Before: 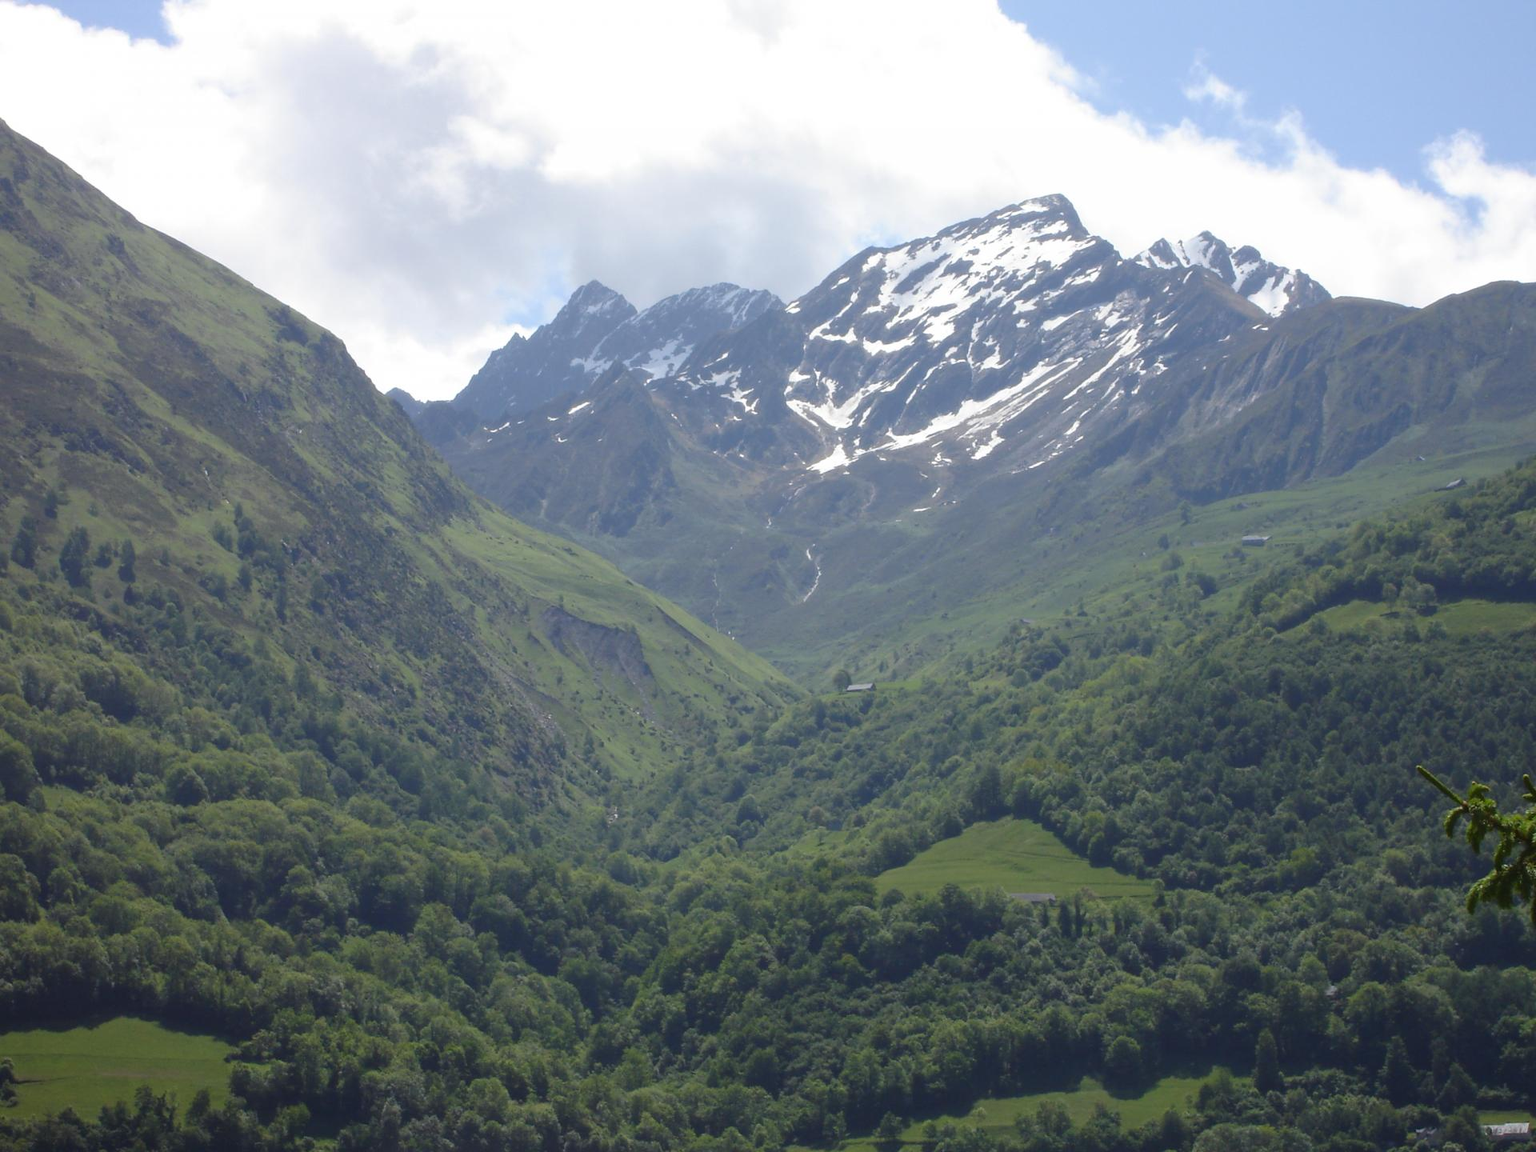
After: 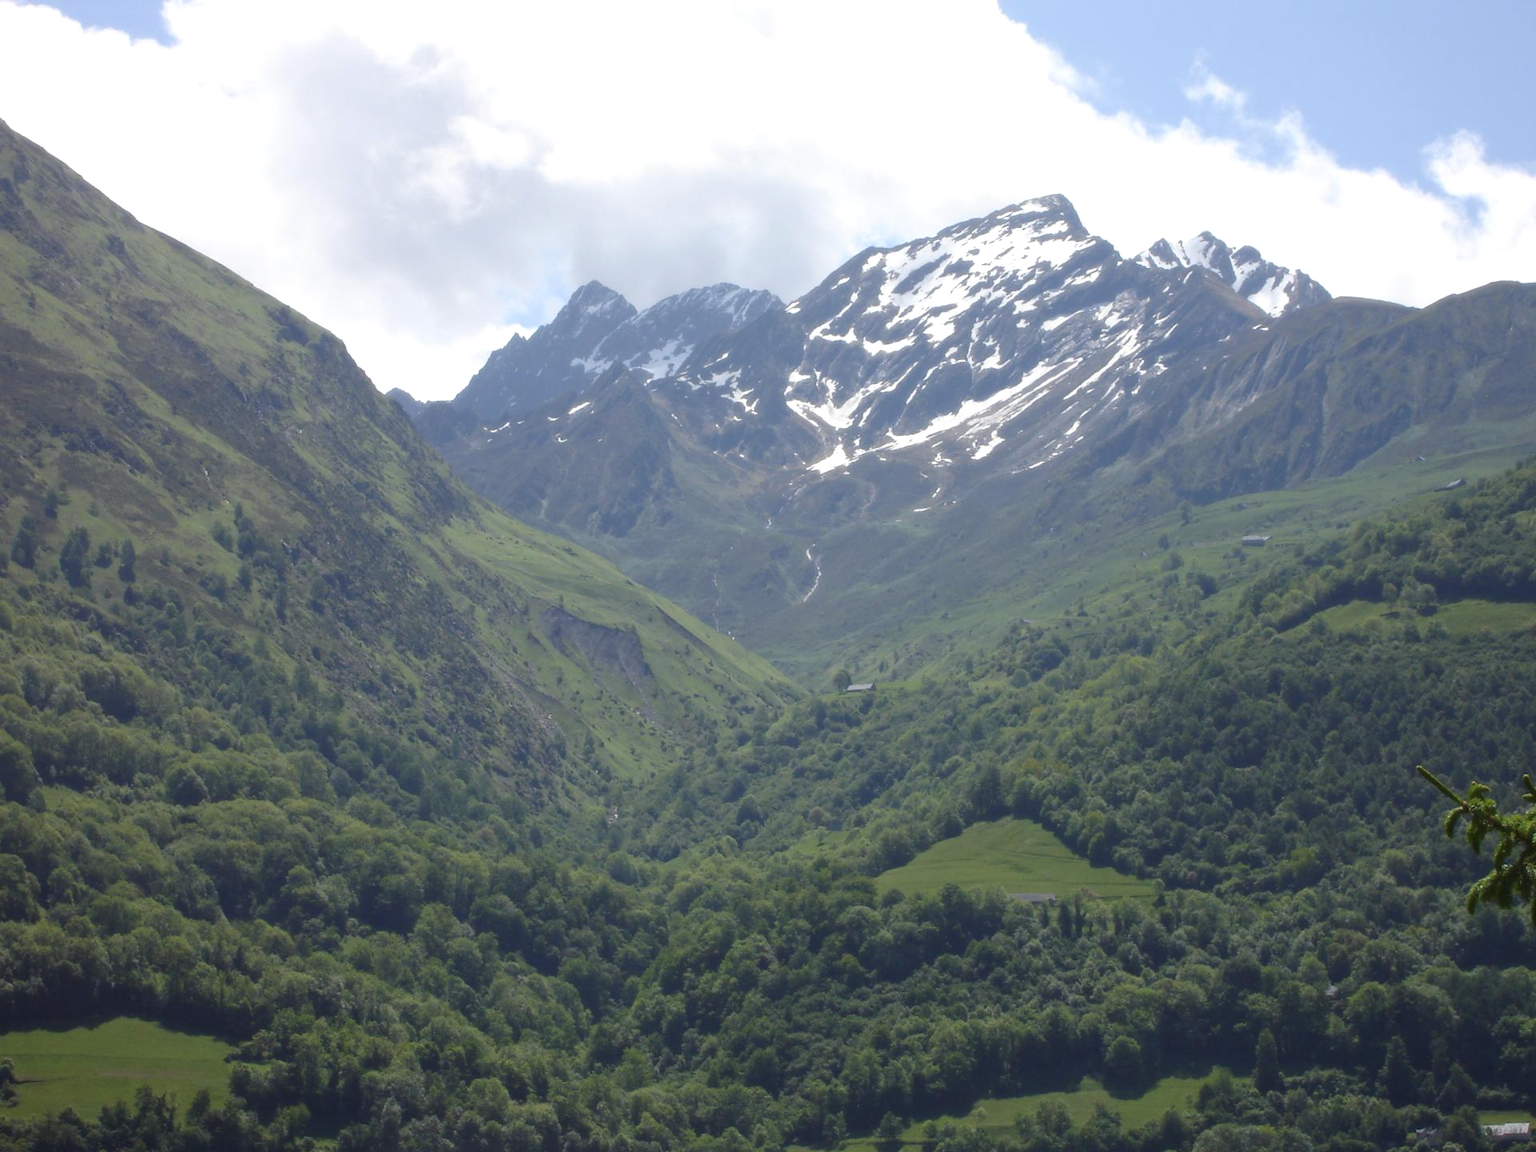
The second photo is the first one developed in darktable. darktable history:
haze removal: strength 0.12, distance 0.25, compatibility mode true, adaptive false
contrast brightness saturation: saturation -0.04
soften: size 10%, saturation 50%, brightness 0.2 EV, mix 10%
exposure: exposure 0.128 EV, compensate highlight preservation false
